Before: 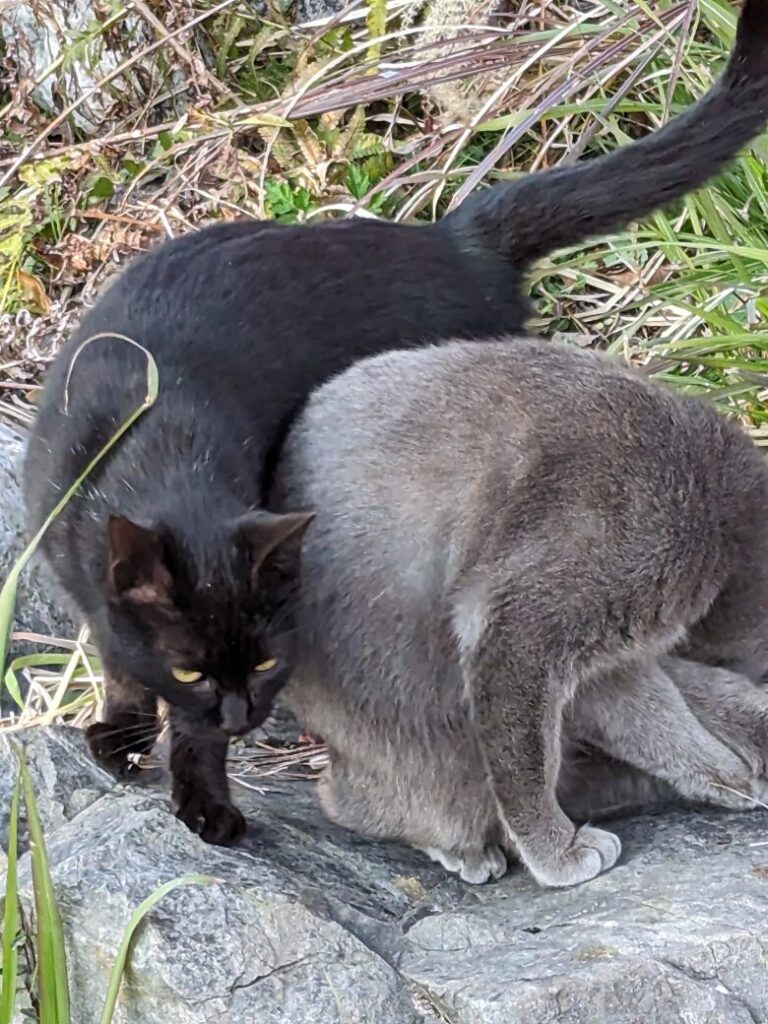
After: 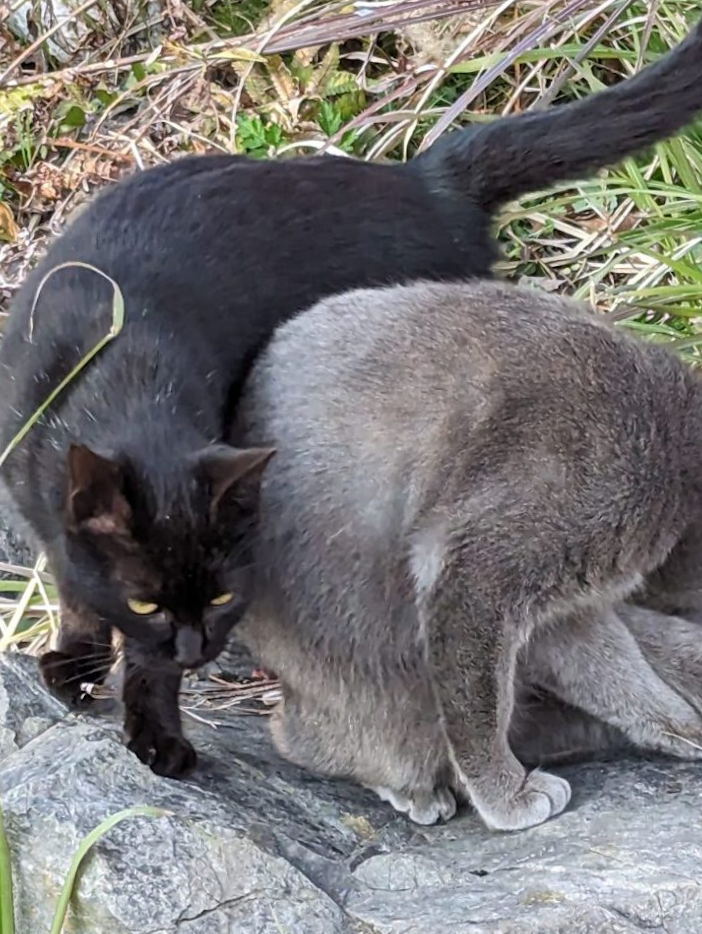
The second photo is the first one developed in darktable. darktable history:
crop and rotate: angle -1.88°, left 3.153%, top 4.249%, right 1.419%, bottom 0.567%
